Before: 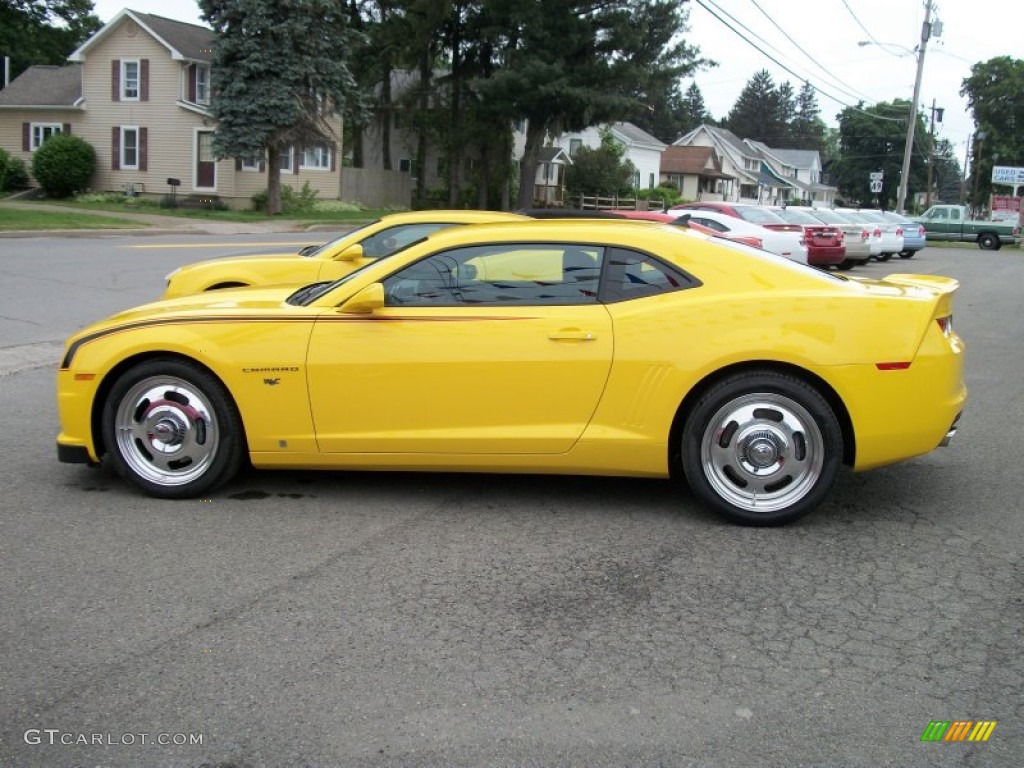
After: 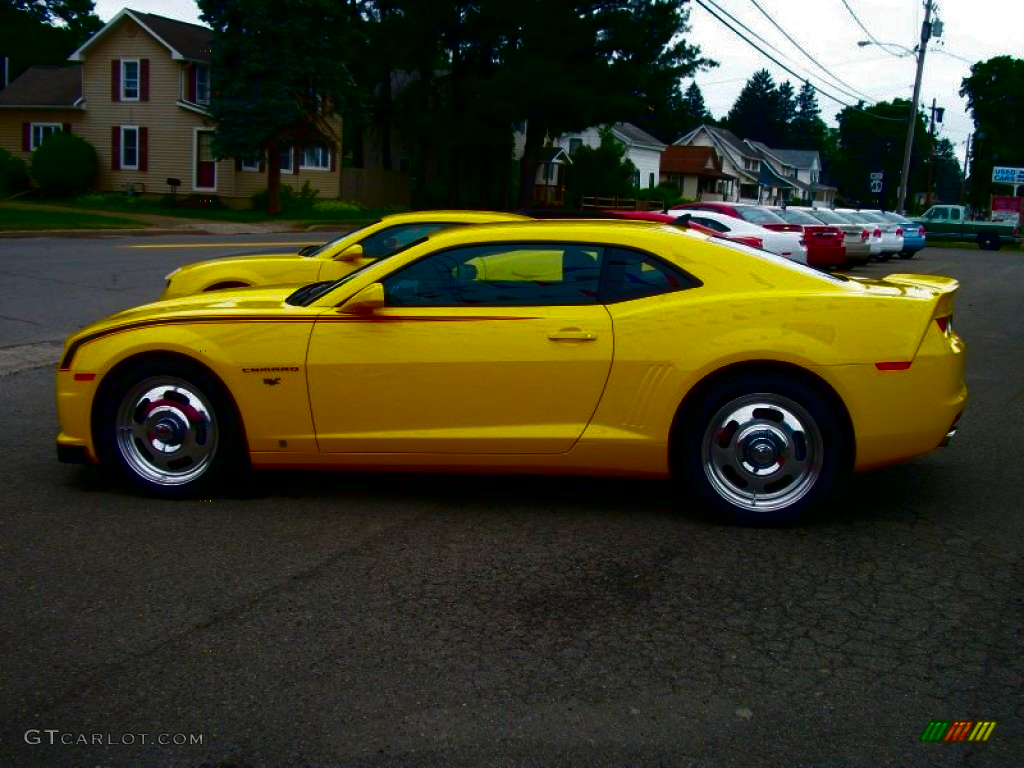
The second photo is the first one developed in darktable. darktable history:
contrast brightness saturation: brightness -0.99, saturation 0.987
